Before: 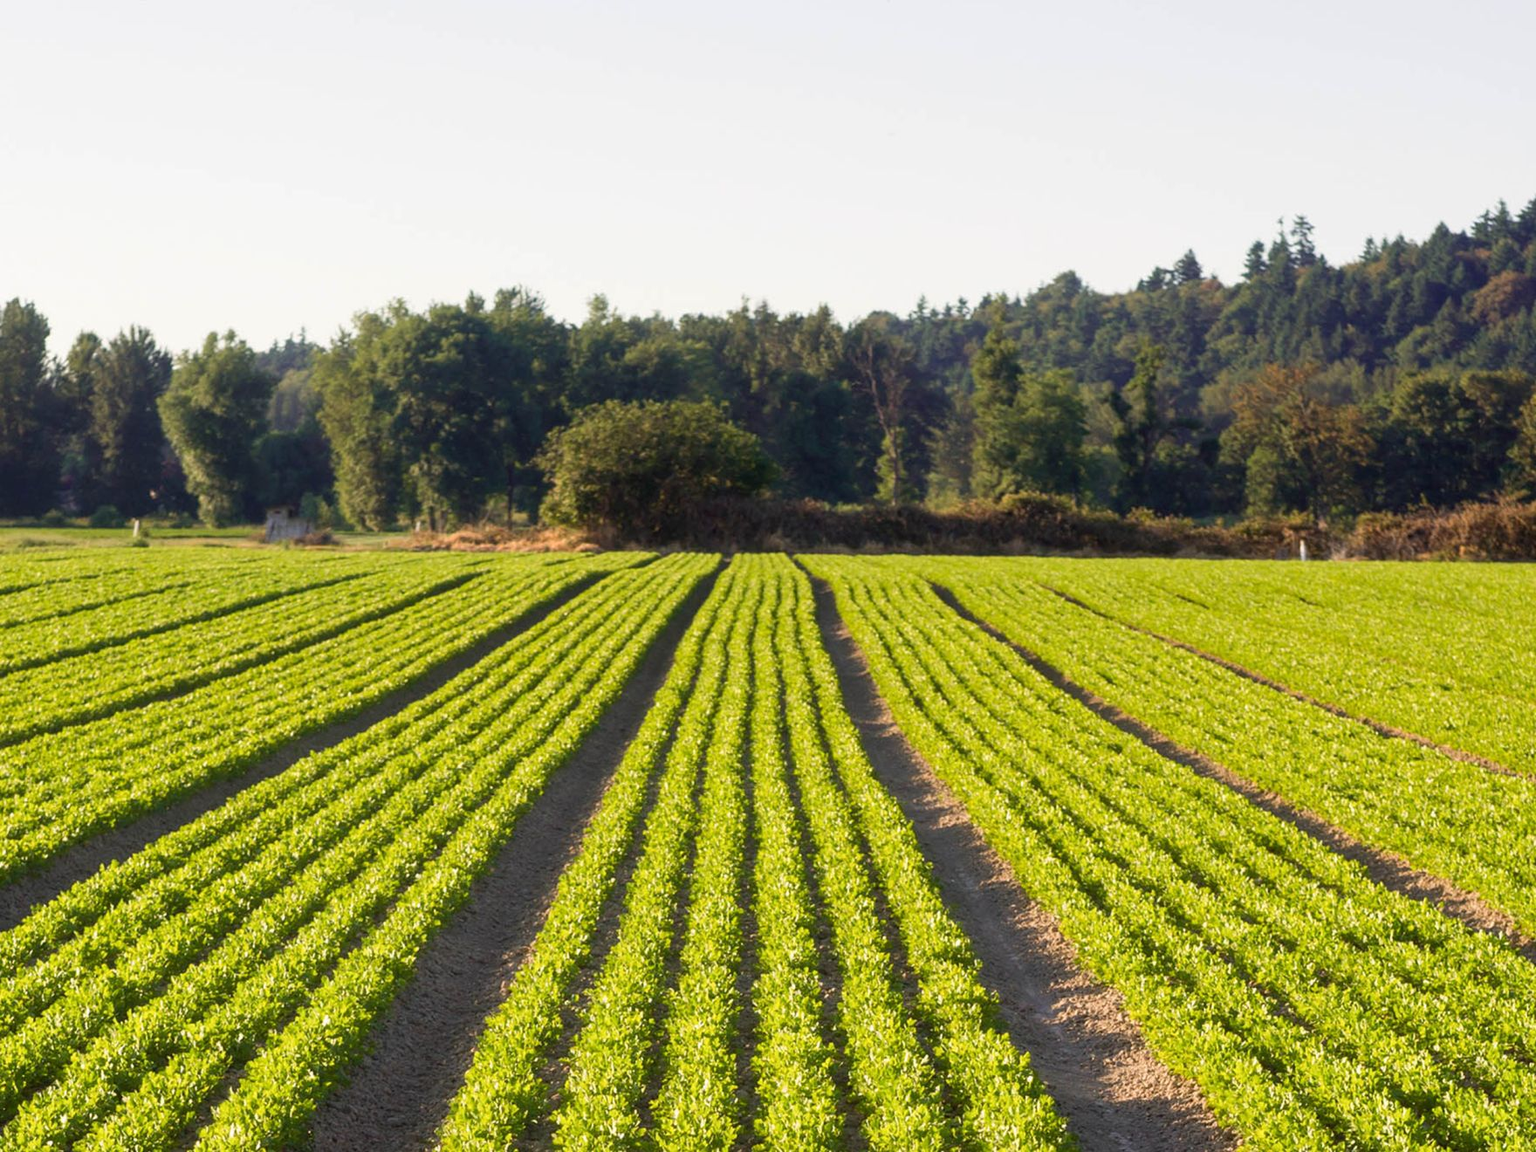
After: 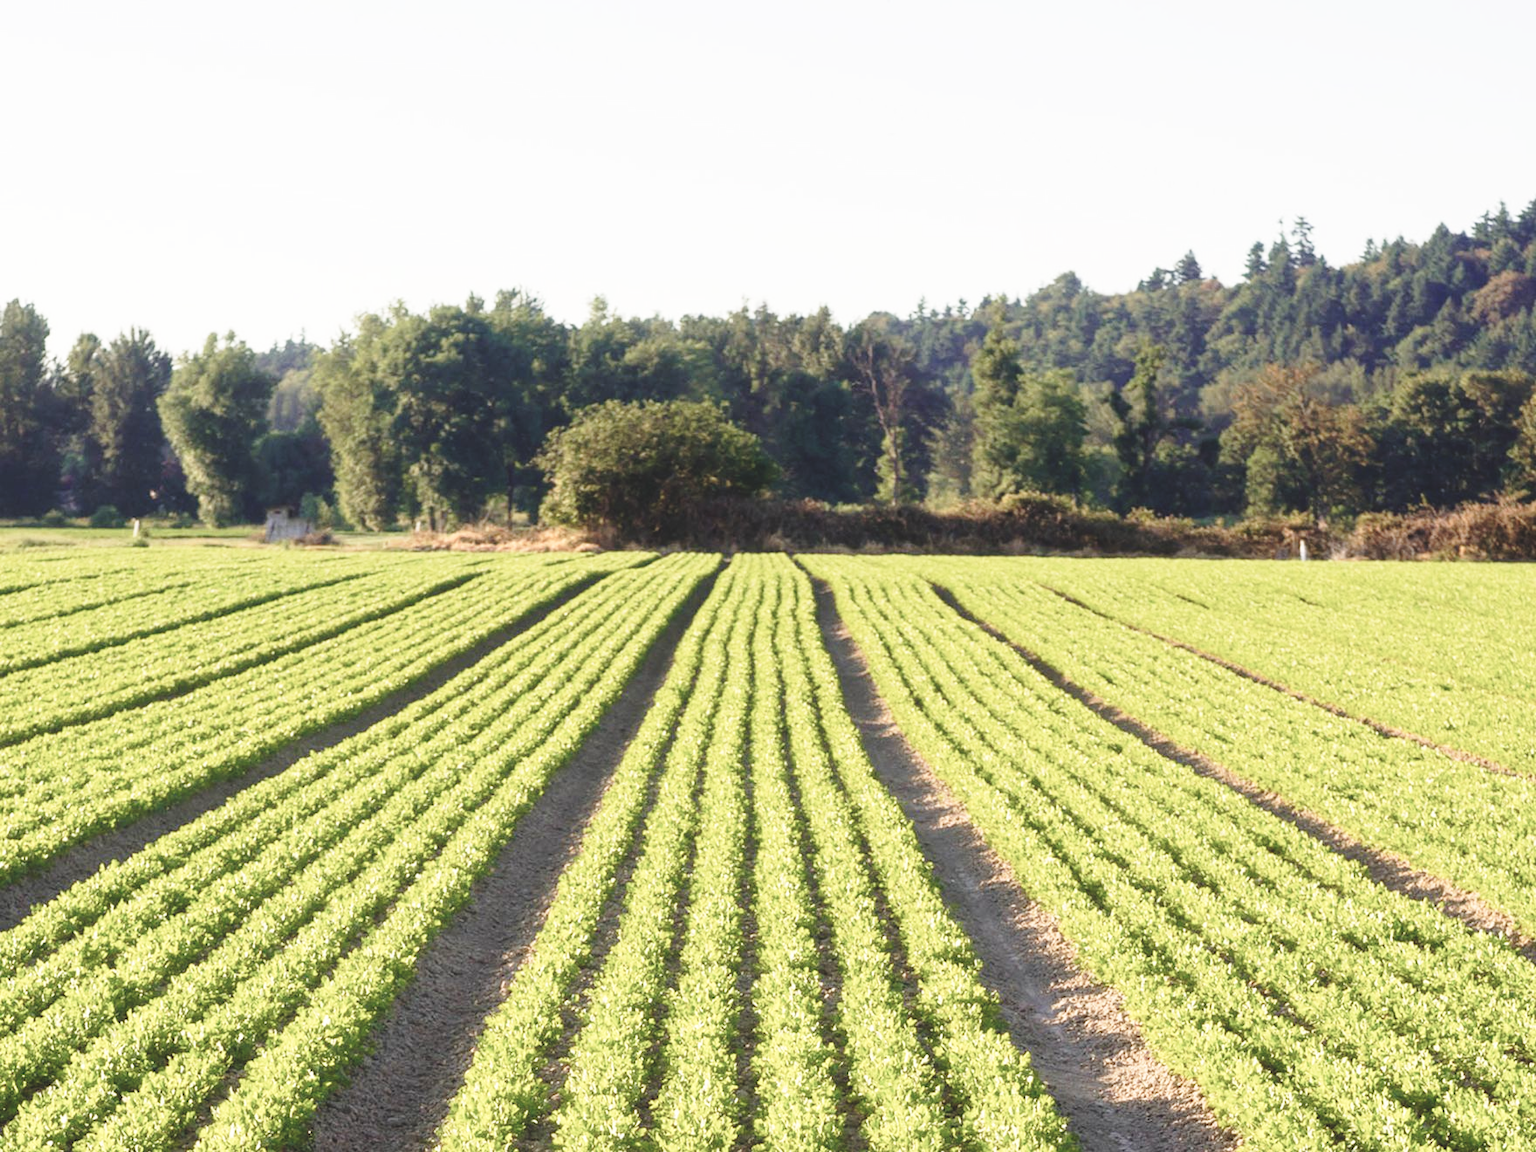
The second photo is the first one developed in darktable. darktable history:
base curve: curves: ch0 [(0, 0) (0.028, 0.03) (0.121, 0.232) (0.46, 0.748) (0.859, 0.968) (1, 1)], preserve colors none
color balance rgb: perceptual saturation grading › global saturation -27.479%, global vibrance 20%
exposure: black level correction -0.015, compensate highlight preservation false
